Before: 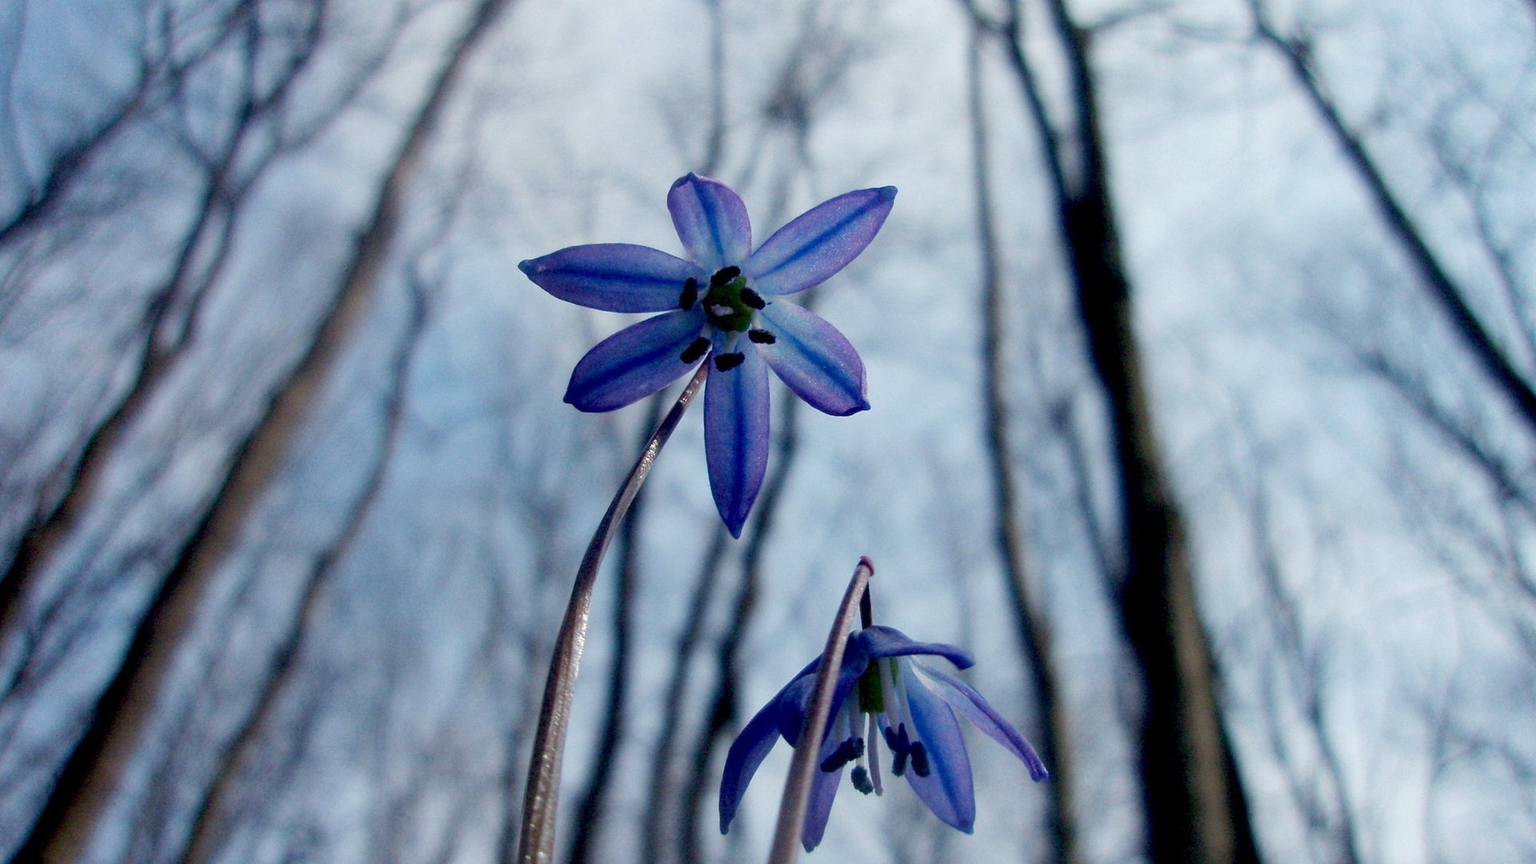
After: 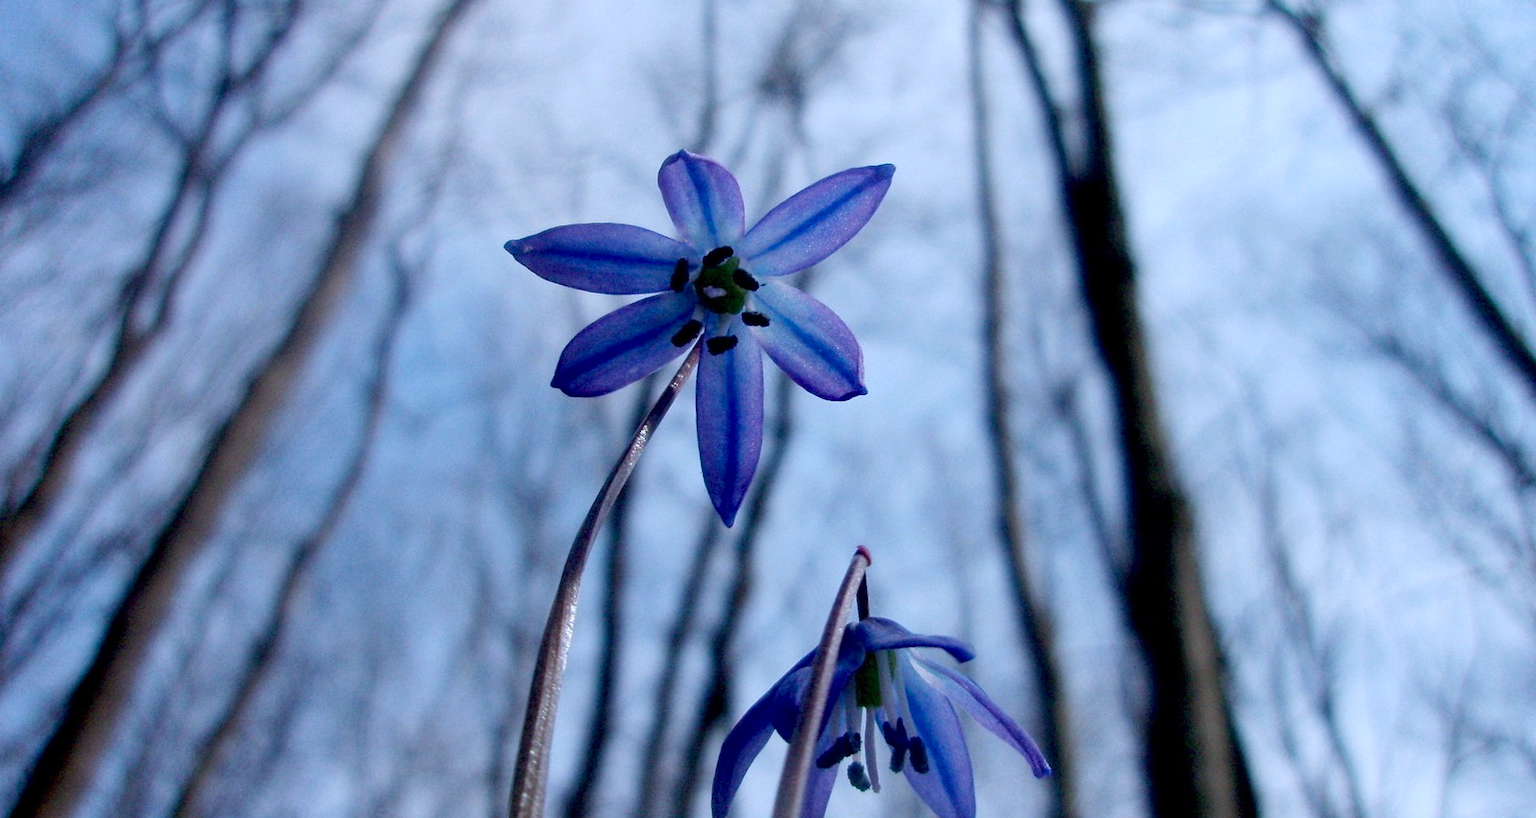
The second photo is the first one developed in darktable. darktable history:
crop: left 1.964%, top 3.251%, right 1.122%, bottom 4.933%
color calibration: illuminant as shot in camera, x 0.37, y 0.382, temperature 4313.32 K
